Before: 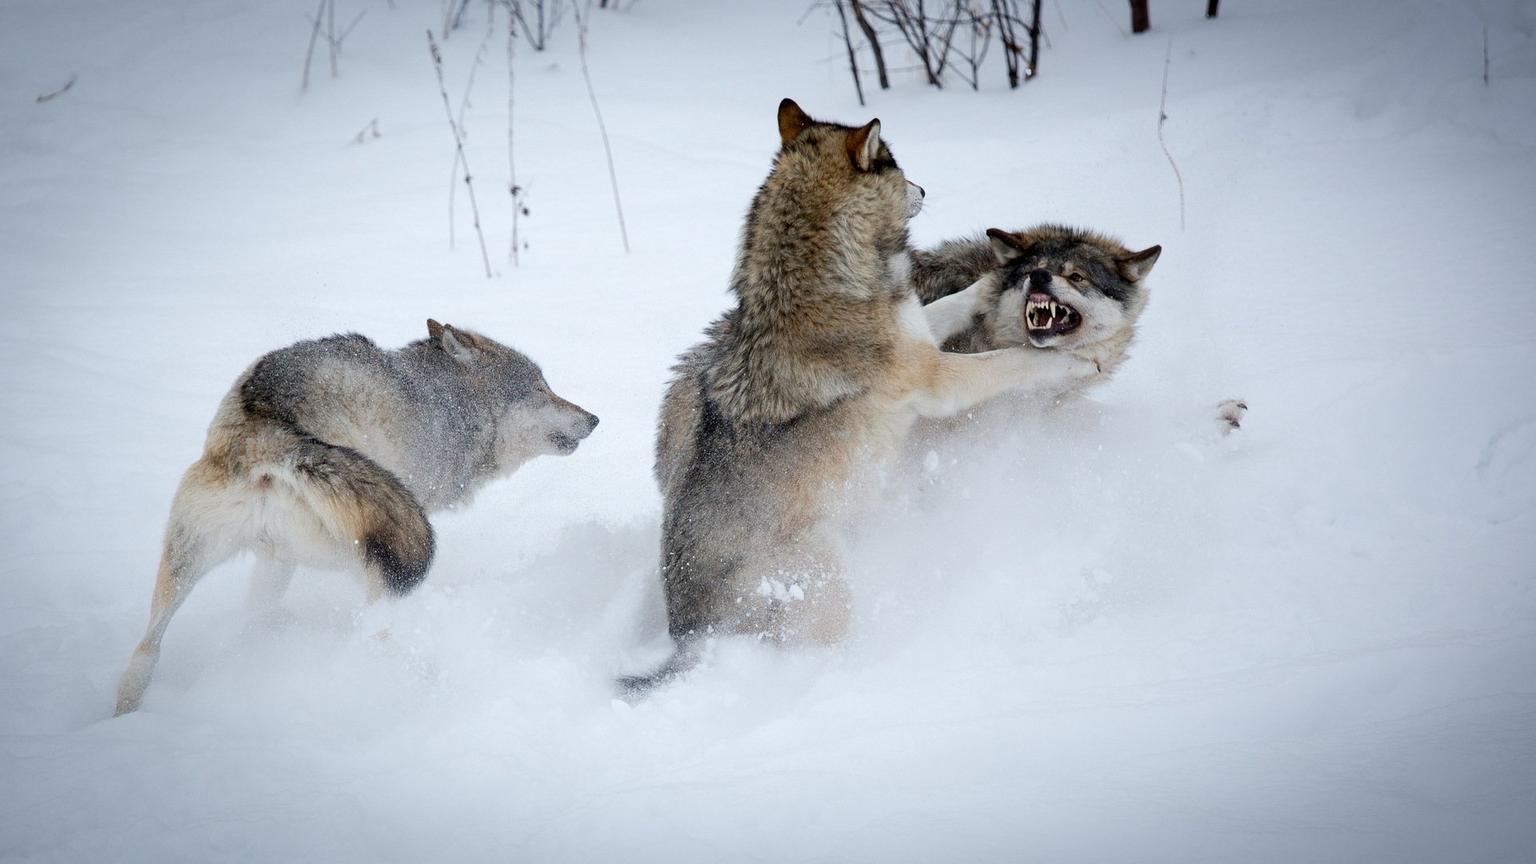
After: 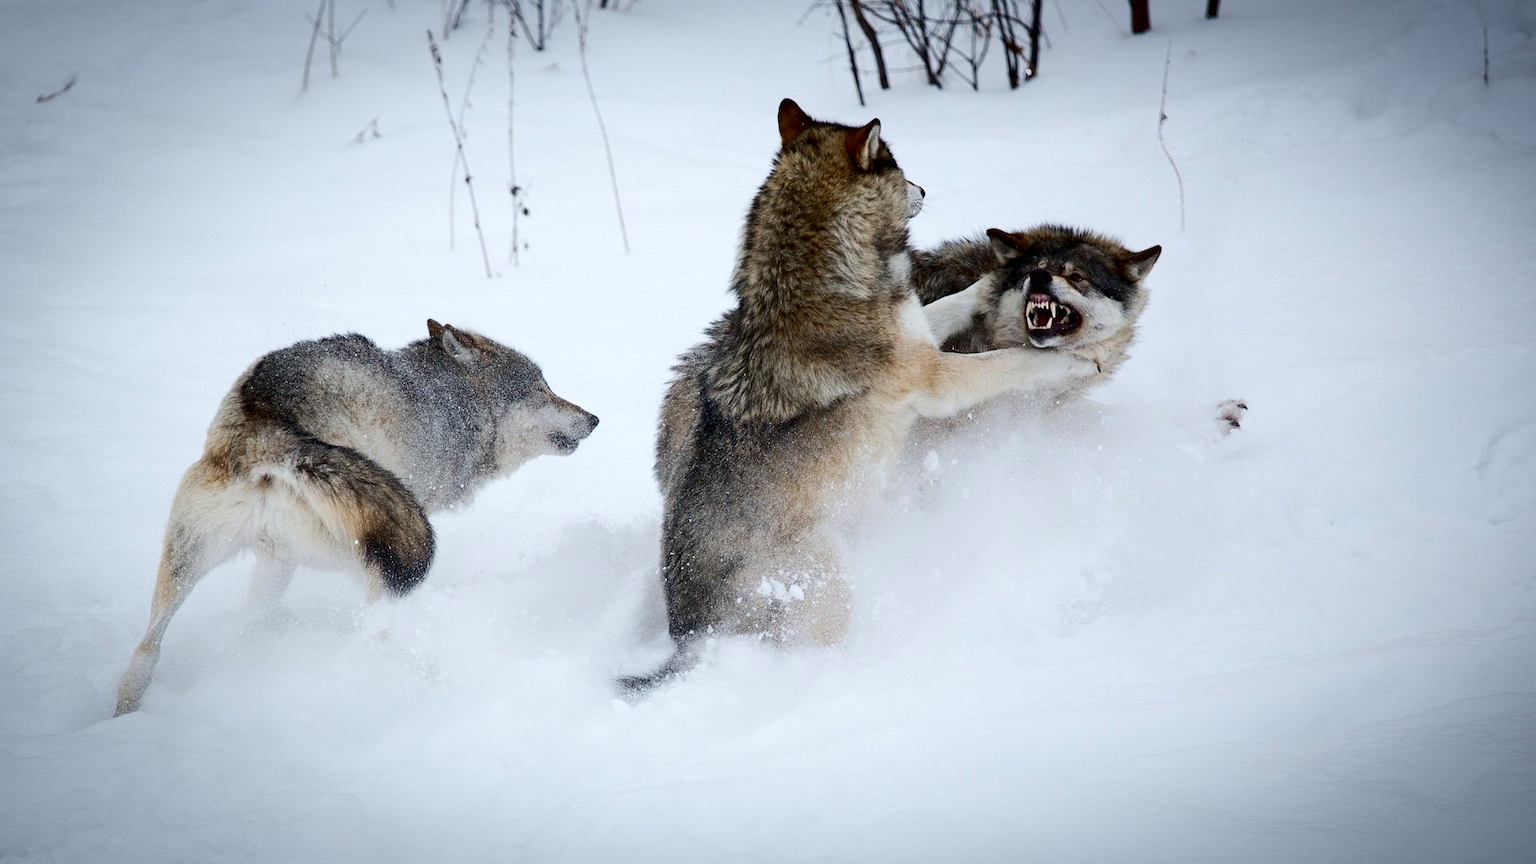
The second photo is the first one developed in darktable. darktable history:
tone equalizer: edges refinement/feathering 500, mask exposure compensation -1.57 EV, preserve details no
contrast brightness saturation: contrast 0.202, brightness -0.114, saturation 0.098
